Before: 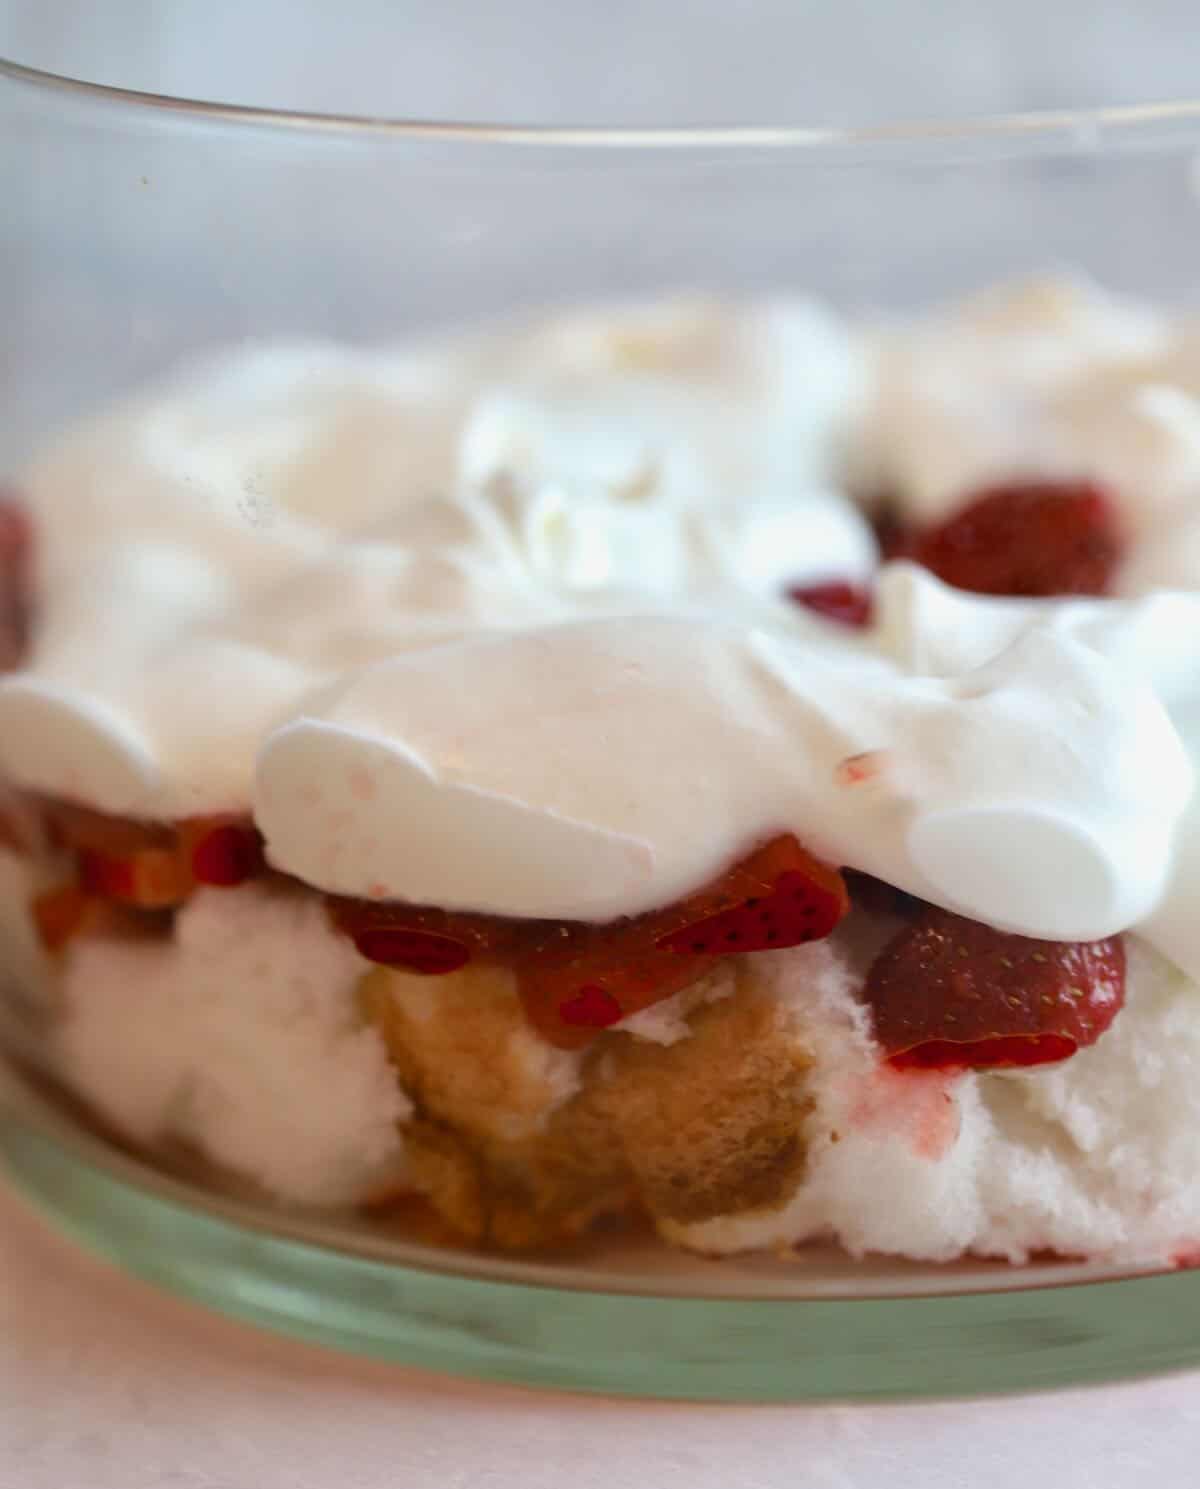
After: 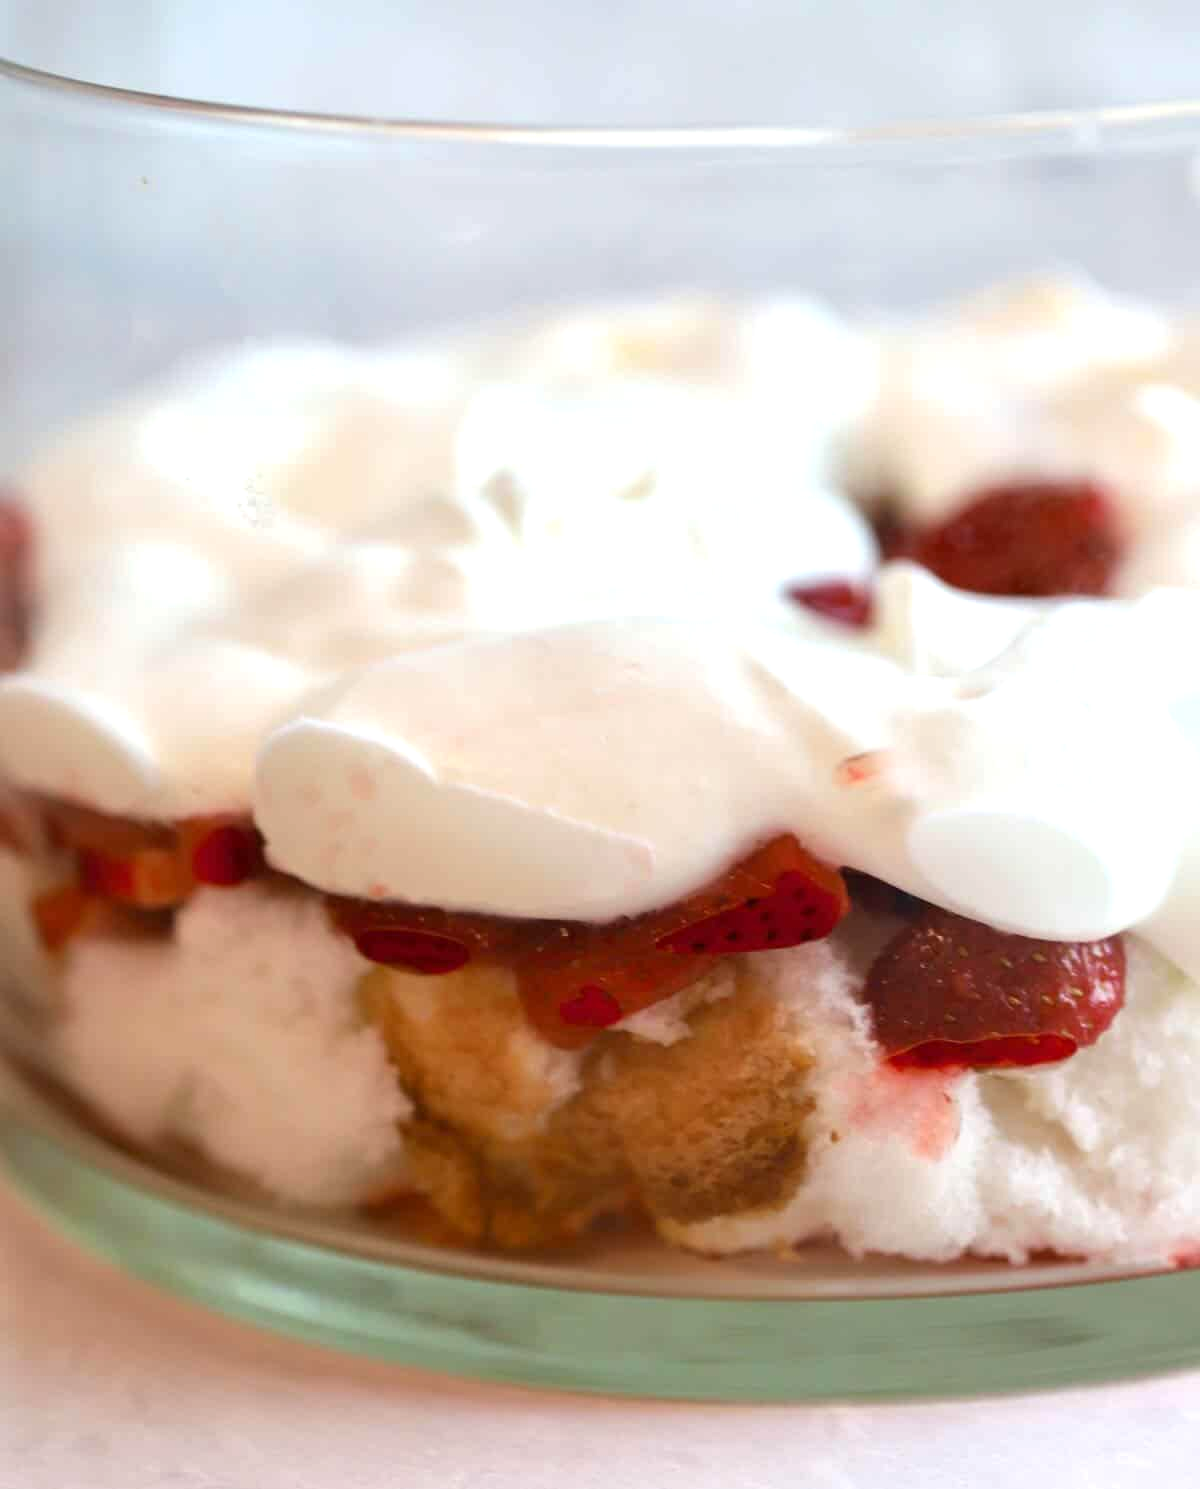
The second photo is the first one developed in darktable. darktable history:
exposure: exposure 0.558 EV, compensate highlight preservation false
